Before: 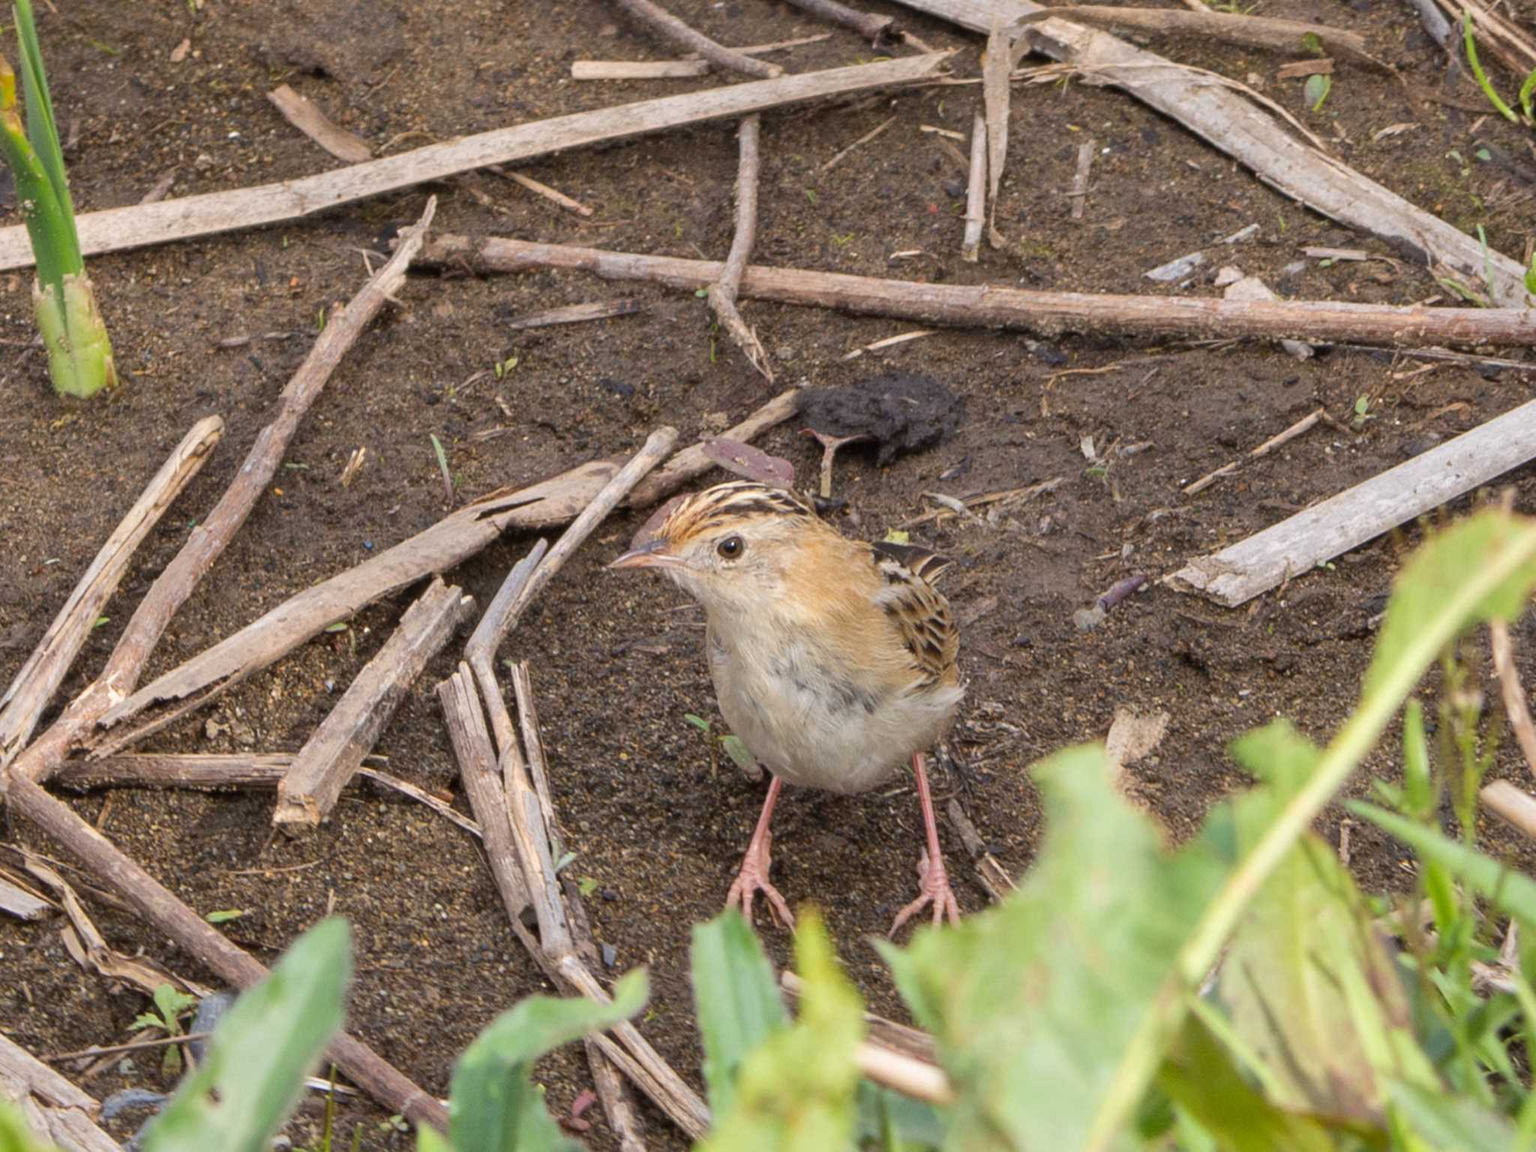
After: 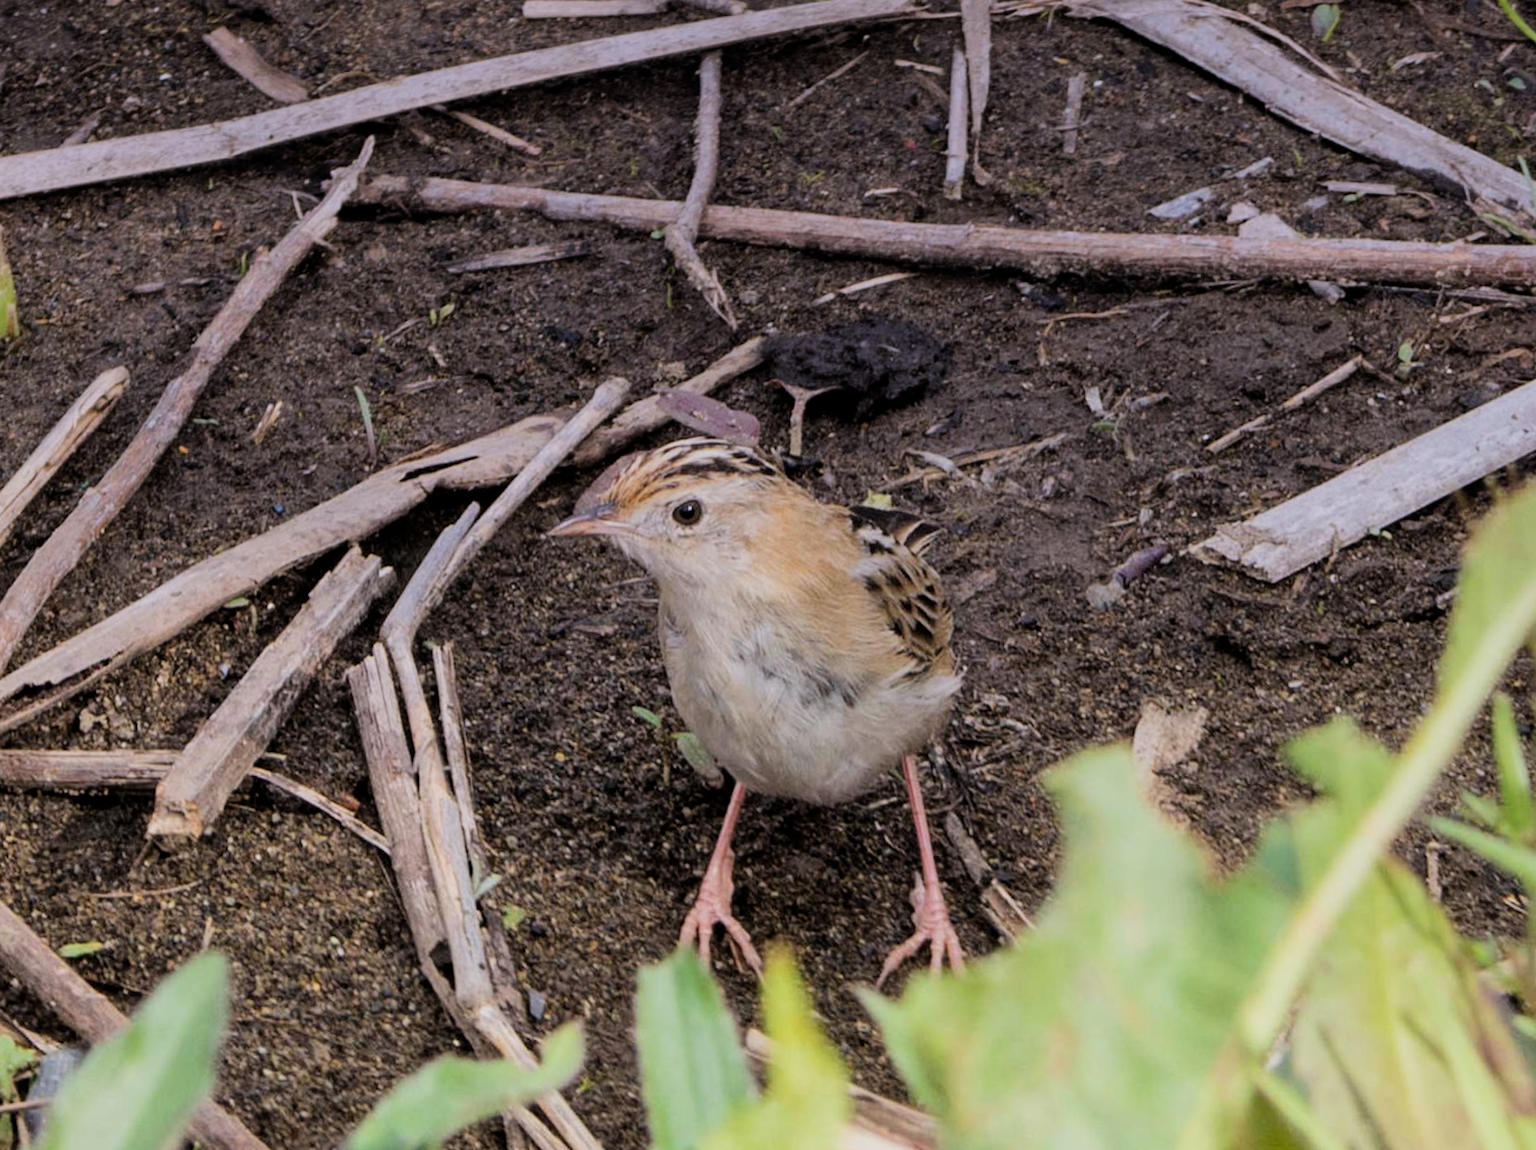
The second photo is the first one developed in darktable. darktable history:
rotate and perspective: rotation 0.128°, lens shift (vertical) -0.181, lens shift (horizontal) -0.044, shear 0.001, automatic cropping off
graduated density: hue 238.83°, saturation 50%
crop: left 11.225%, top 5.381%, right 9.565%, bottom 10.314%
filmic rgb: black relative exposure -5 EV, hardness 2.88, contrast 1.3, highlights saturation mix -10%
